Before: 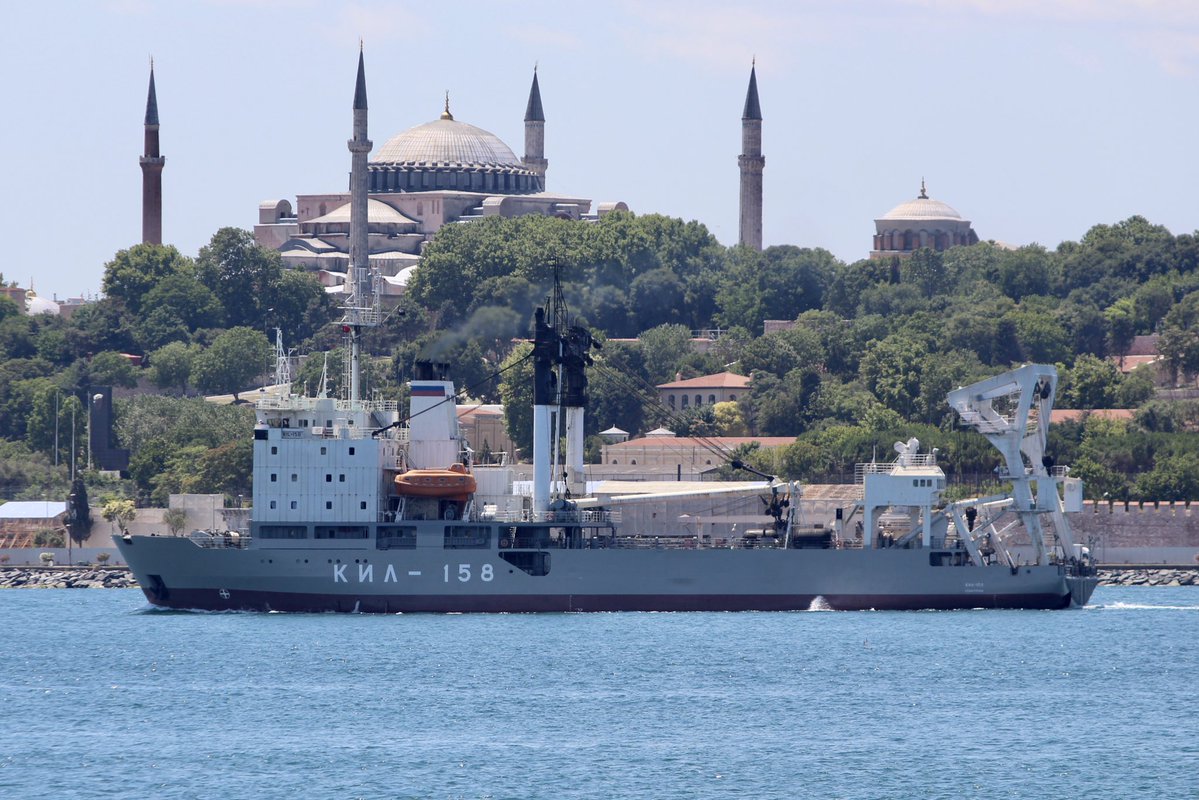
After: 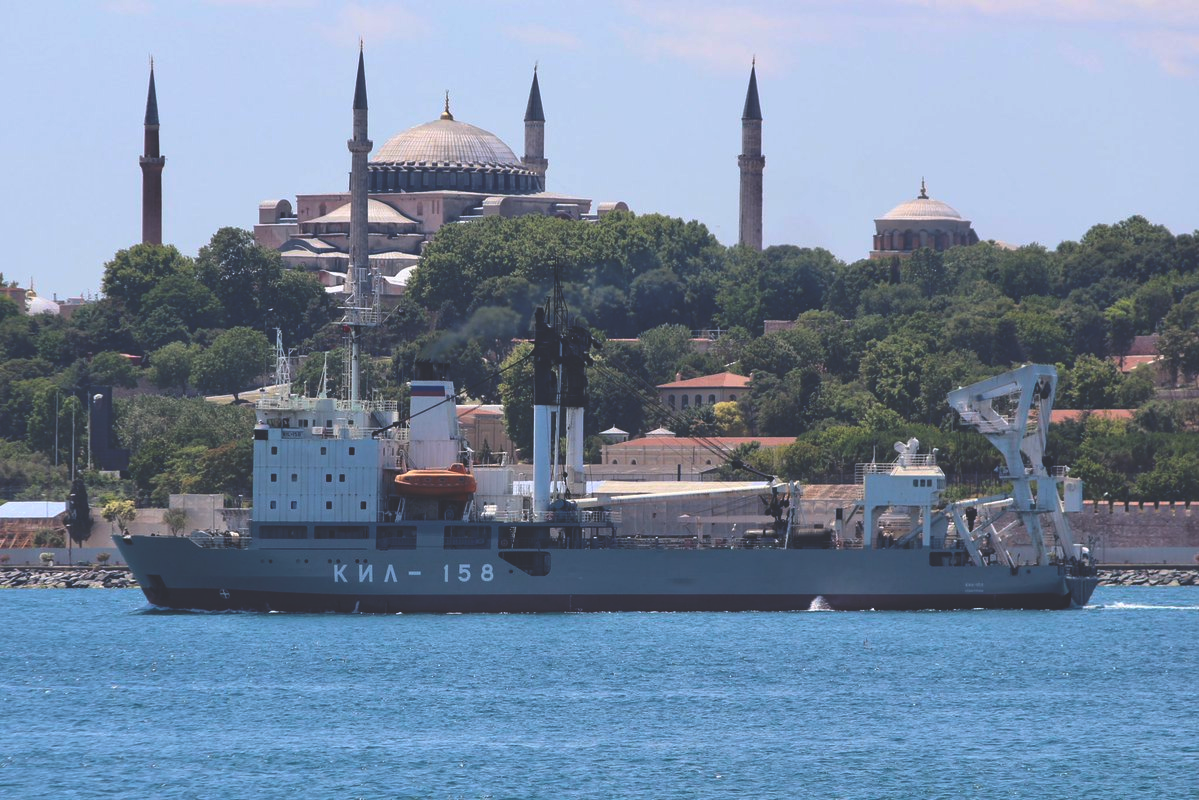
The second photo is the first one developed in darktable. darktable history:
rgb curve: curves: ch0 [(0, 0.186) (0.314, 0.284) (0.775, 0.708) (1, 1)], compensate middle gray true, preserve colors none
shadows and highlights: shadows 30.86, highlights 0, soften with gaussian
